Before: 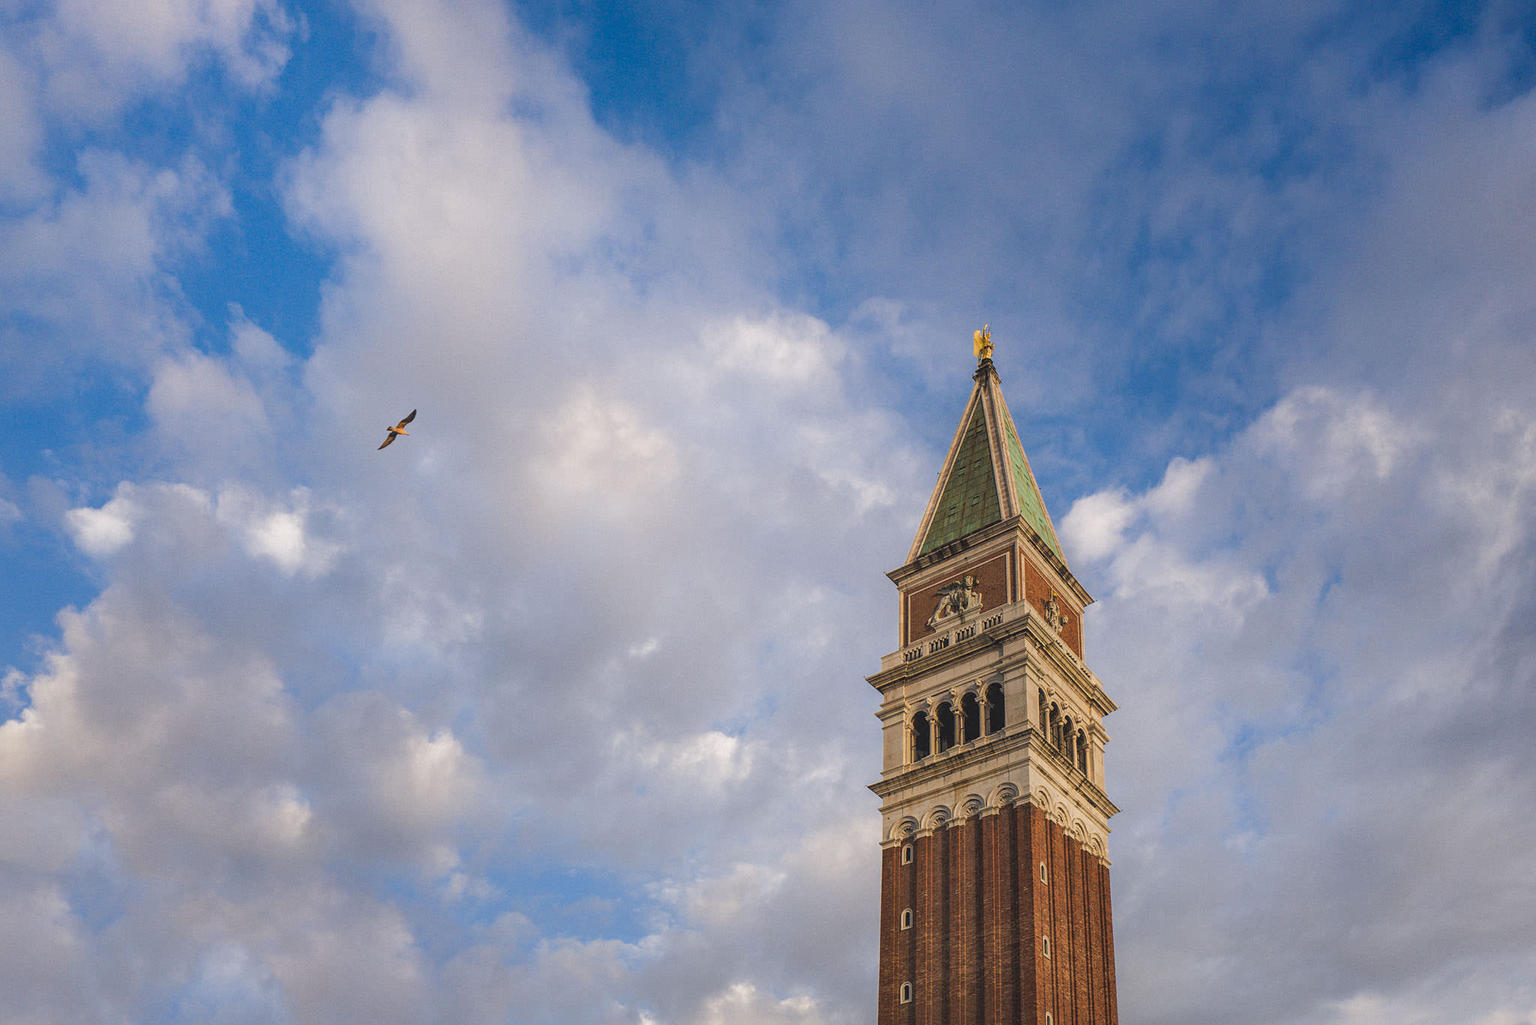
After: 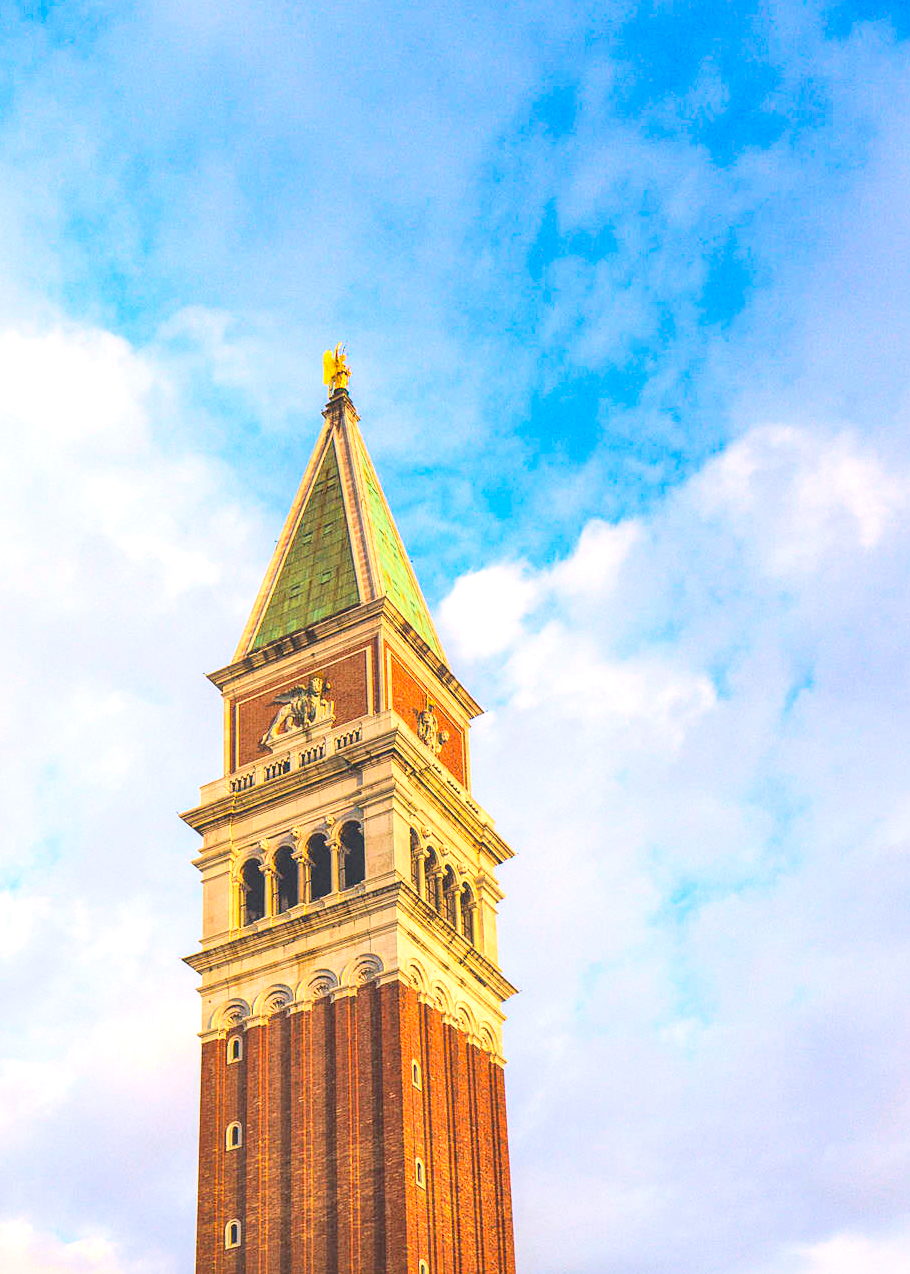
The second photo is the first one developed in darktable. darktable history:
contrast brightness saturation: contrast 0.2, brightness 0.2, saturation 0.8
crop: left 47.628%, top 6.643%, right 7.874%
velvia: on, module defaults
exposure: exposure 1 EV, compensate highlight preservation false
